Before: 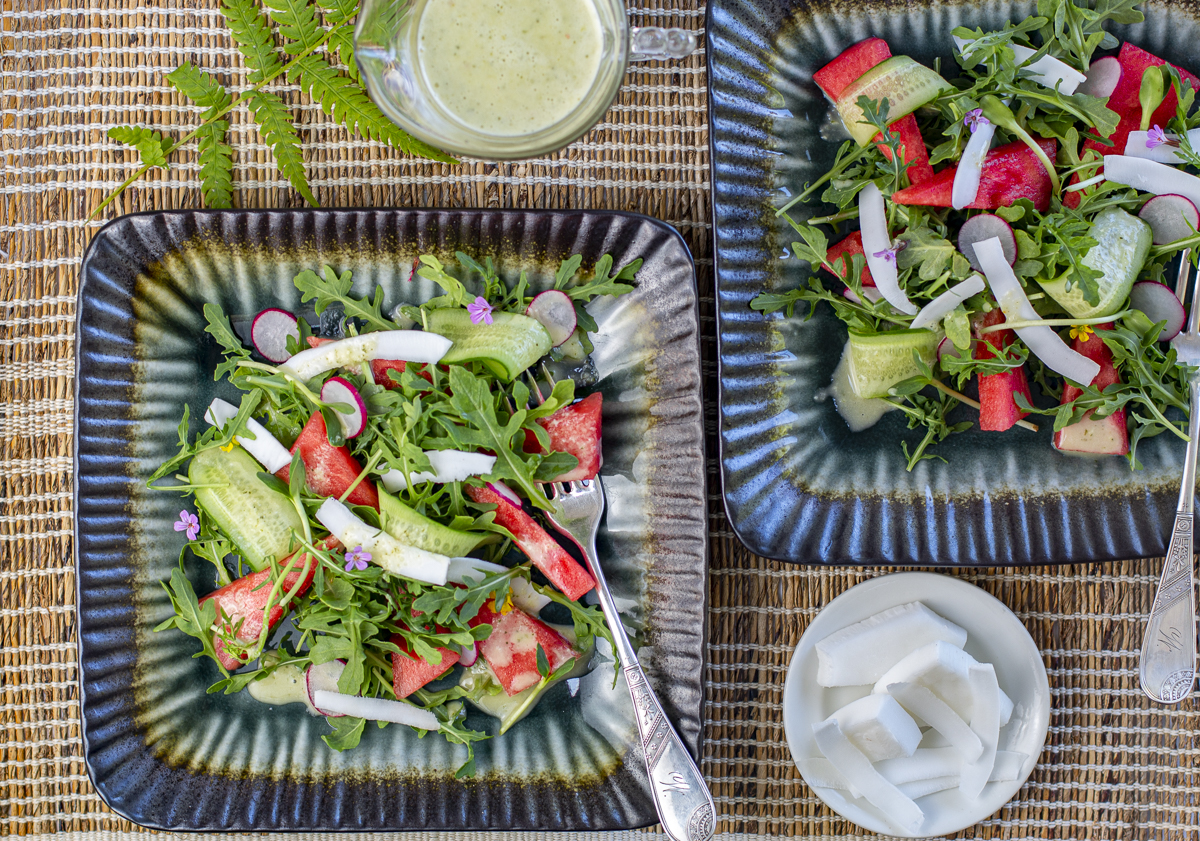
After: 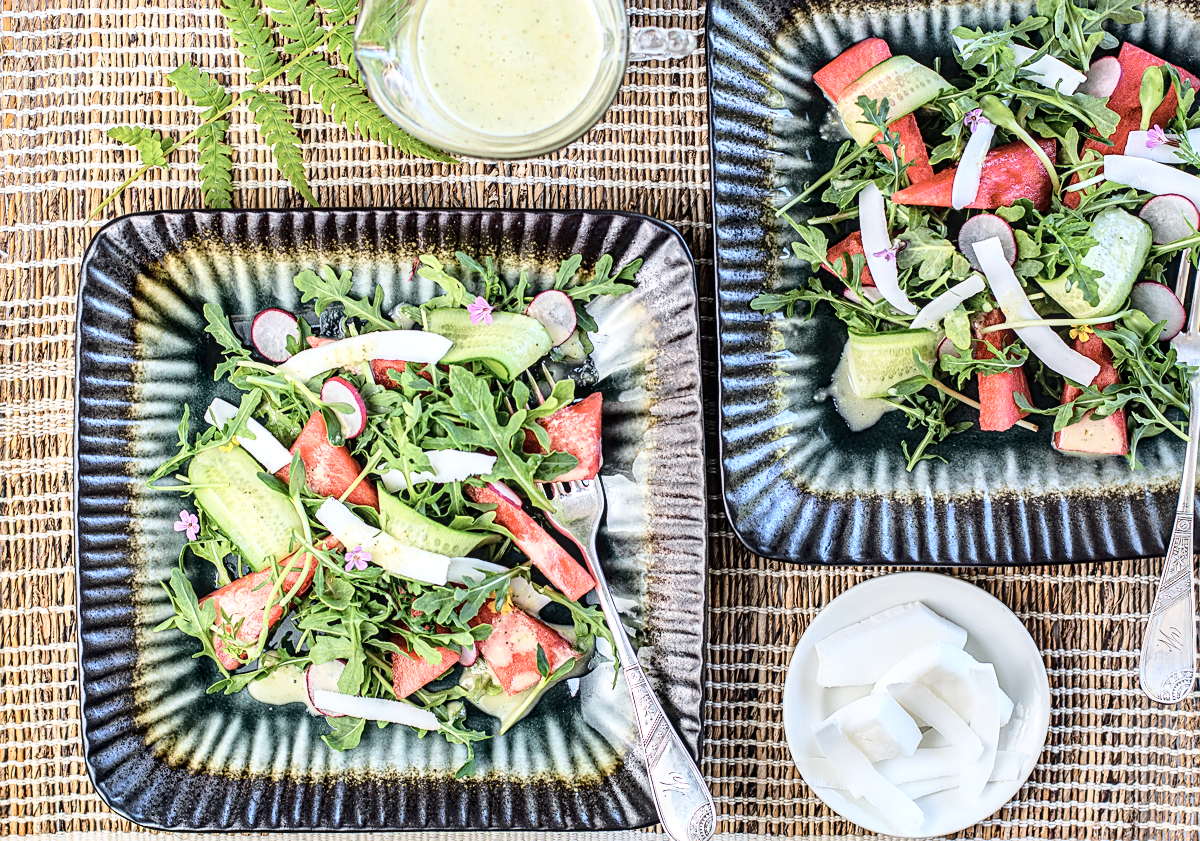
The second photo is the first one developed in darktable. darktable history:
contrast brightness saturation: contrast 0.098, saturation -0.358
base curve: curves: ch0 [(0, 0) (0.032, 0.037) (0.105, 0.228) (0.435, 0.76) (0.856, 0.983) (1, 1)]
local contrast: detail 130%
sharpen: on, module defaults
